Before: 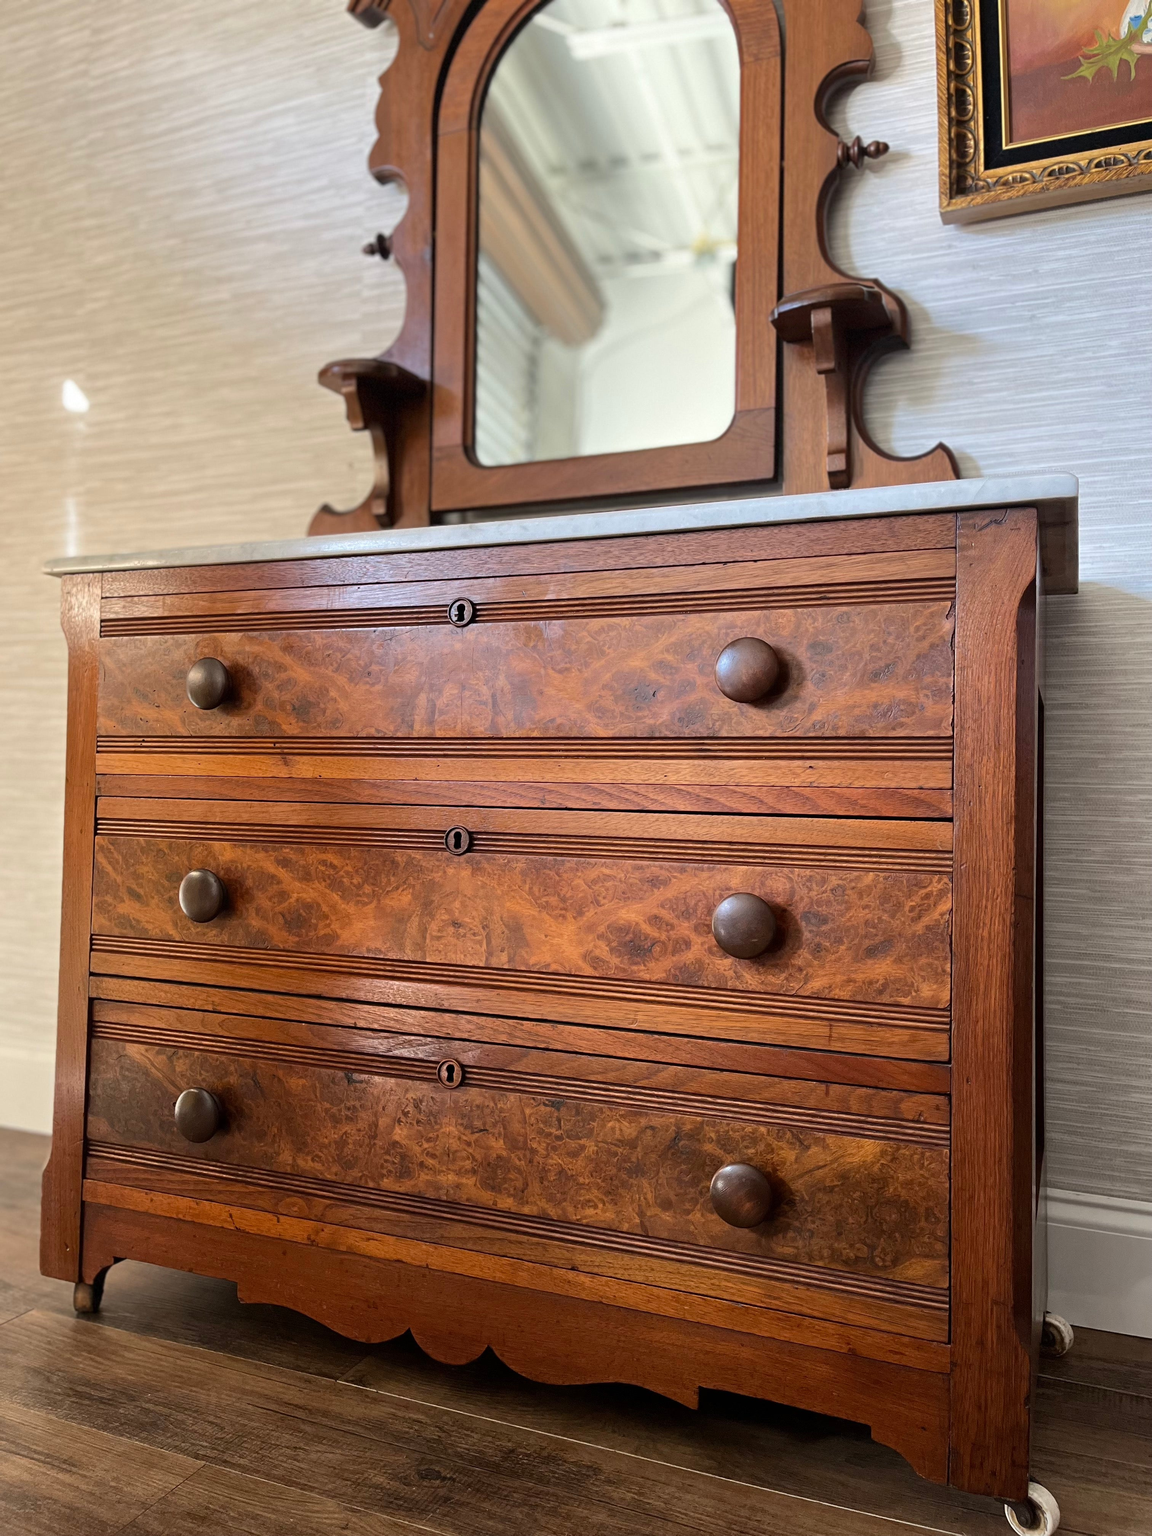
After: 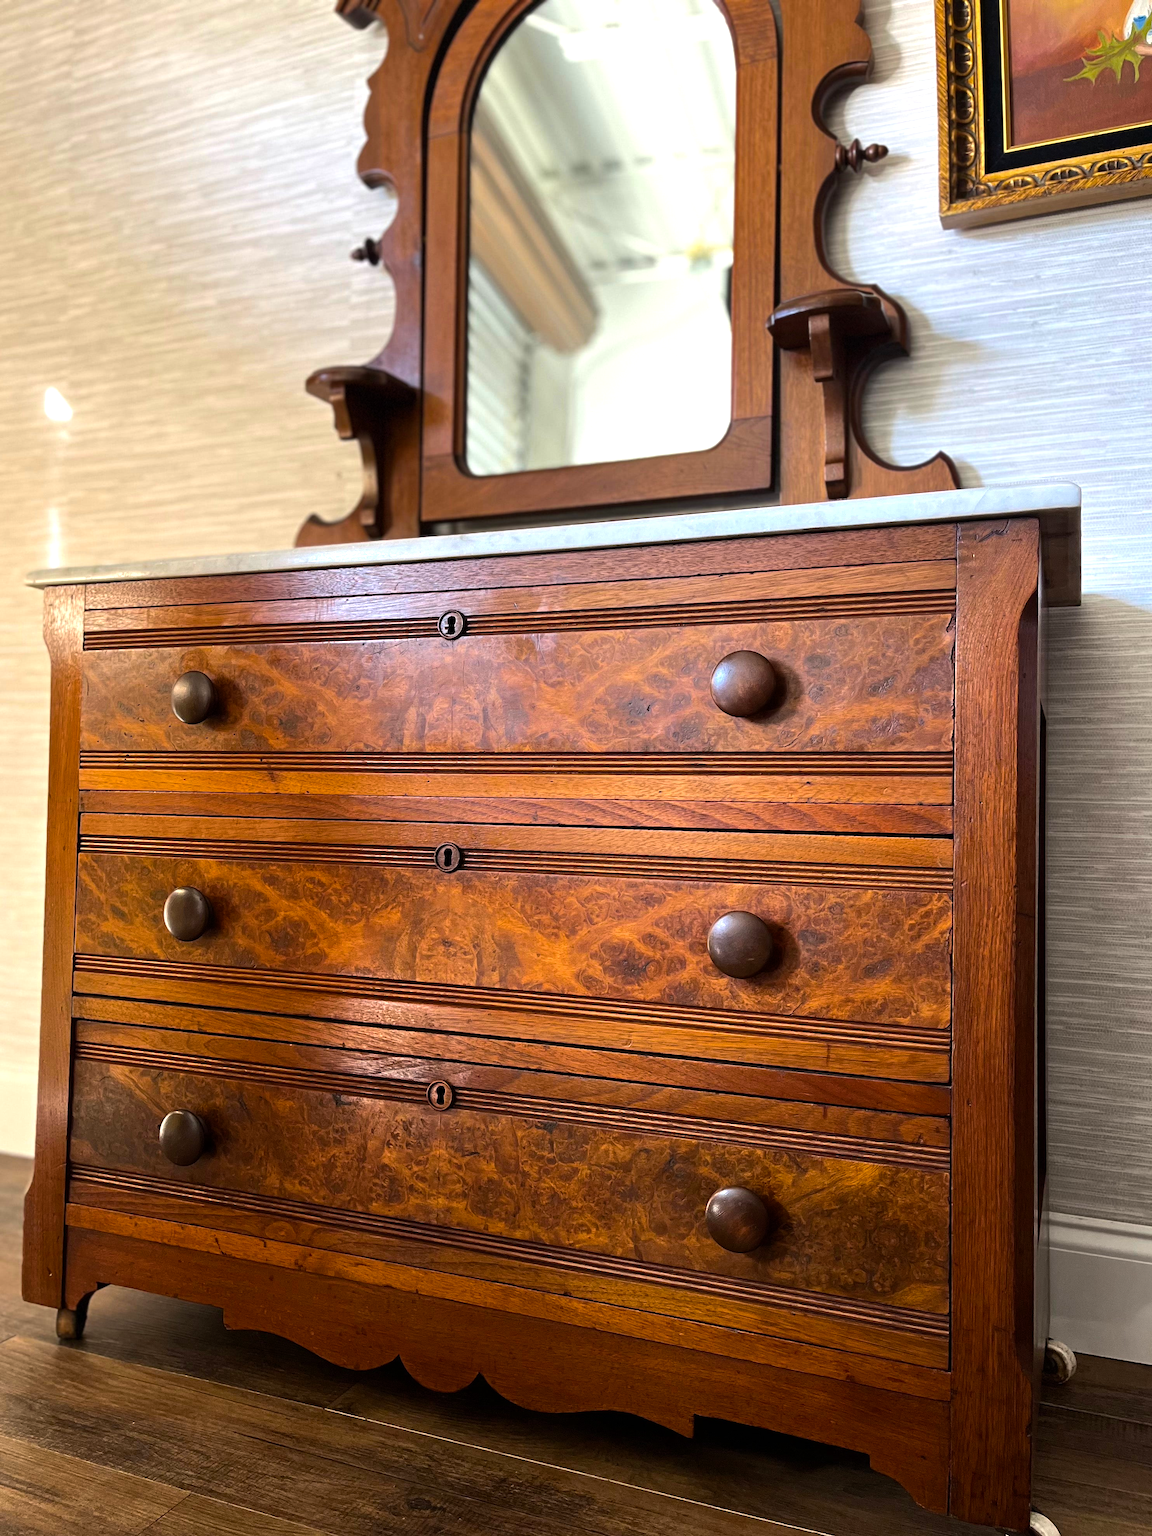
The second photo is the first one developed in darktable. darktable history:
color balance rgb: perceptual saturation grading › global saturation 19.374%, perceptual brilliance grading › global brilliance 15.19%, perceptual brilliance grading › shadows -35.393%, global vibrance 22.435%
crop: left 1.636%, right 0.269%, bottom 1.947%
